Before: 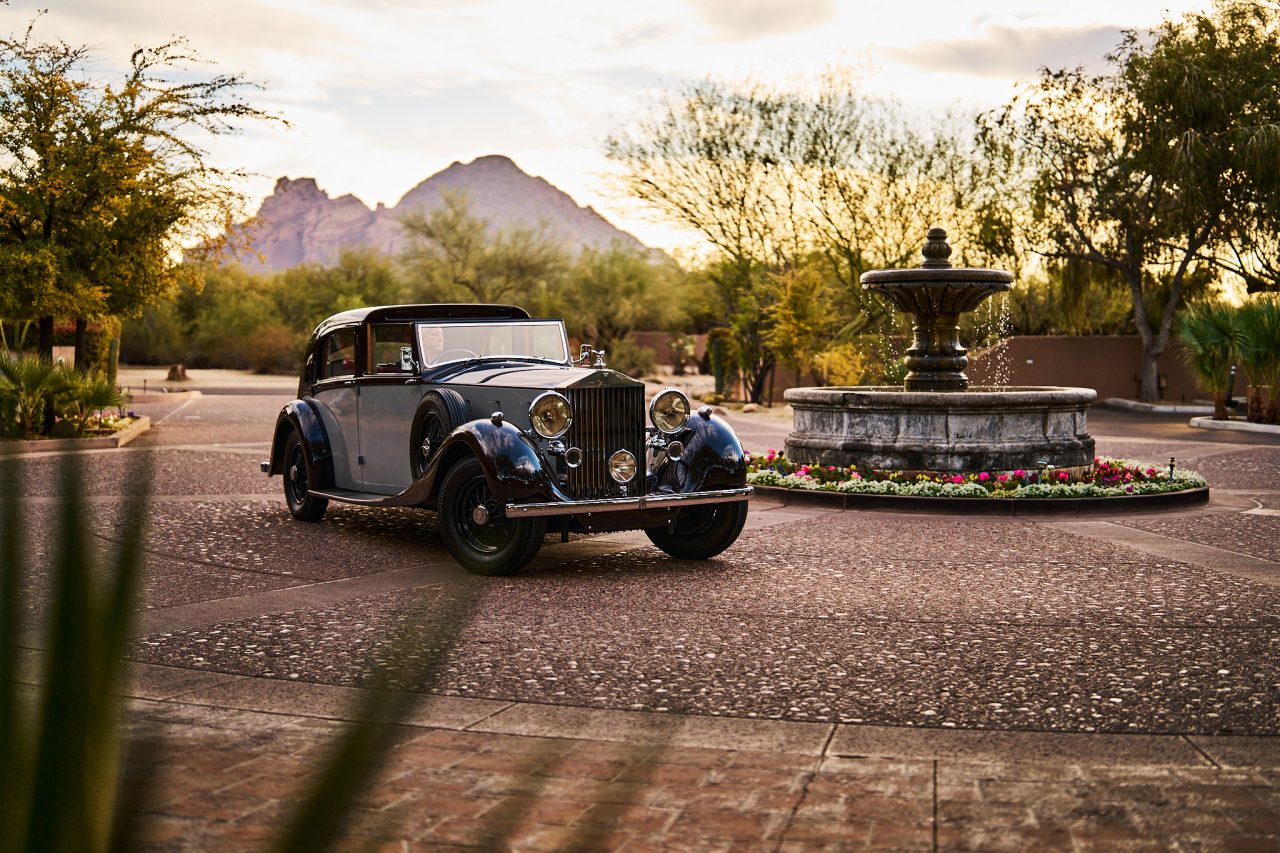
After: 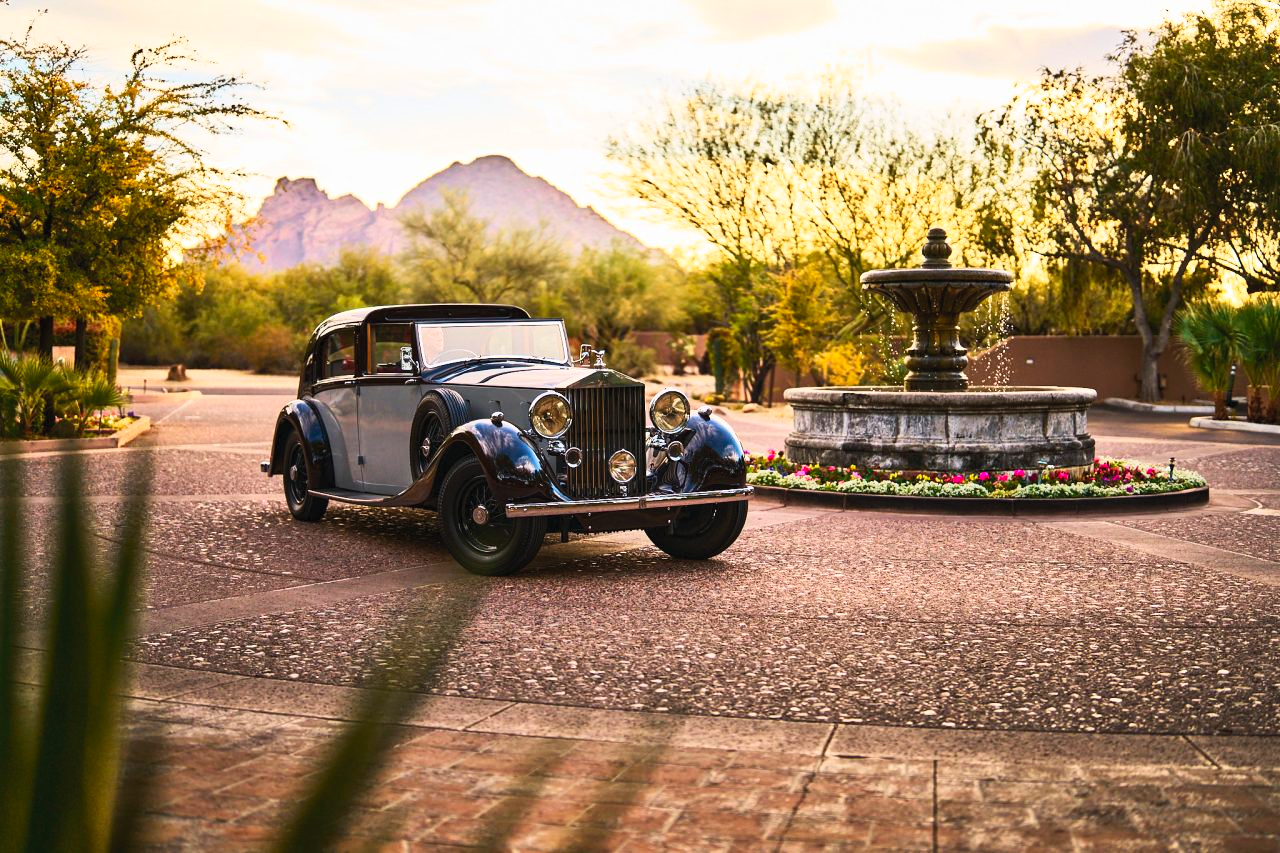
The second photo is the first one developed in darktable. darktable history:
contrast brightness saturation: contrast 0.242, brightness 0.265, saturation 0.387
